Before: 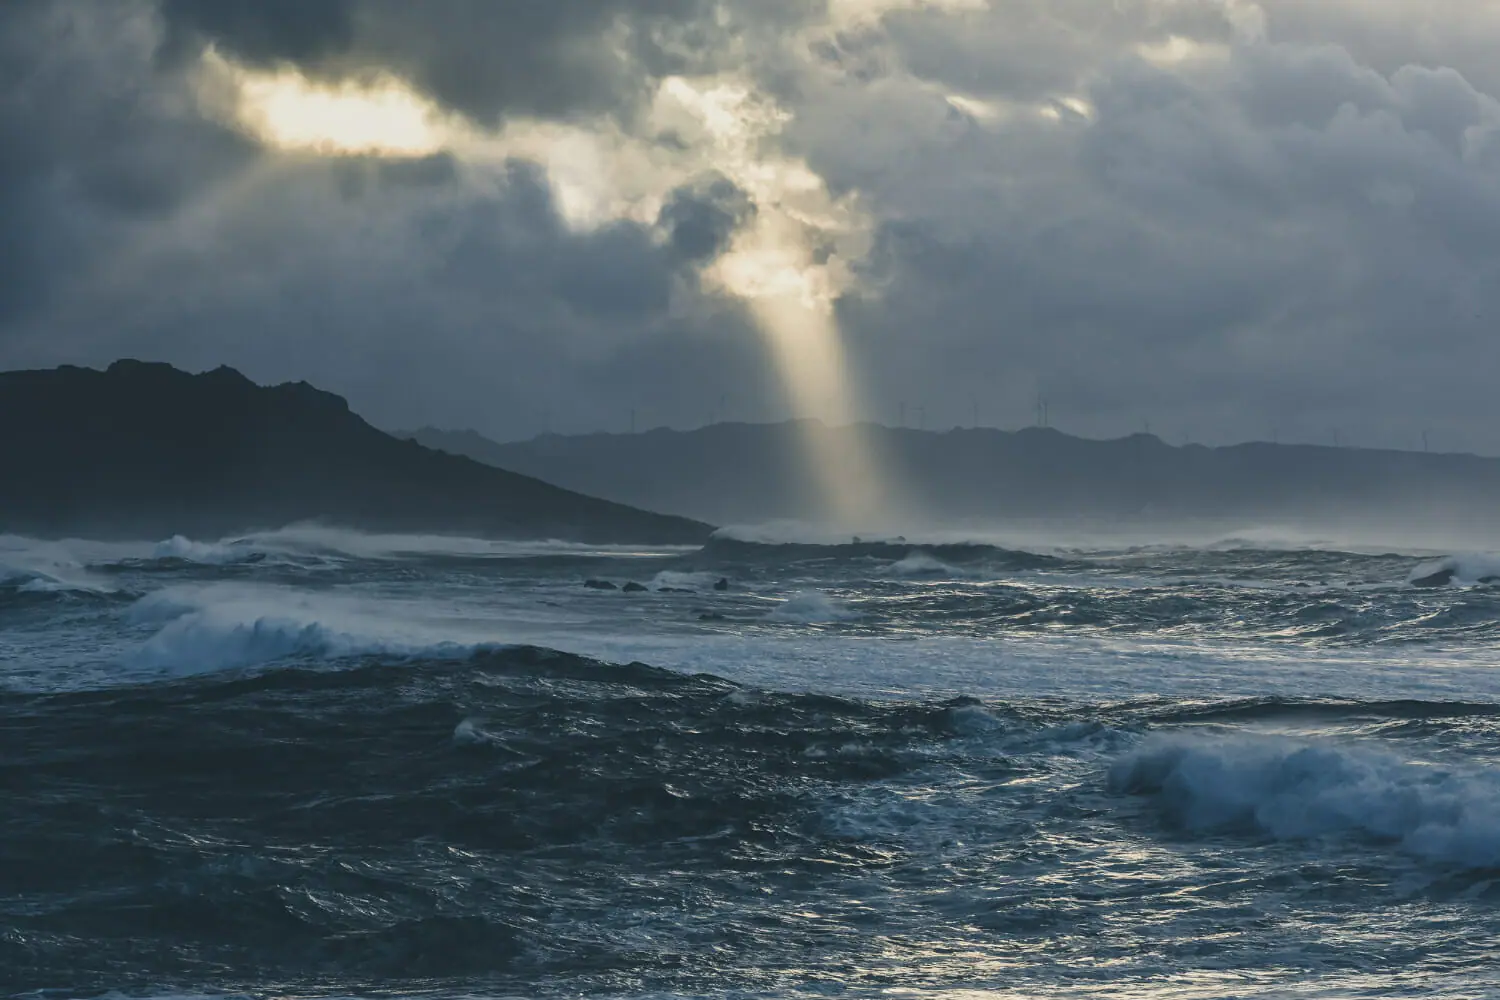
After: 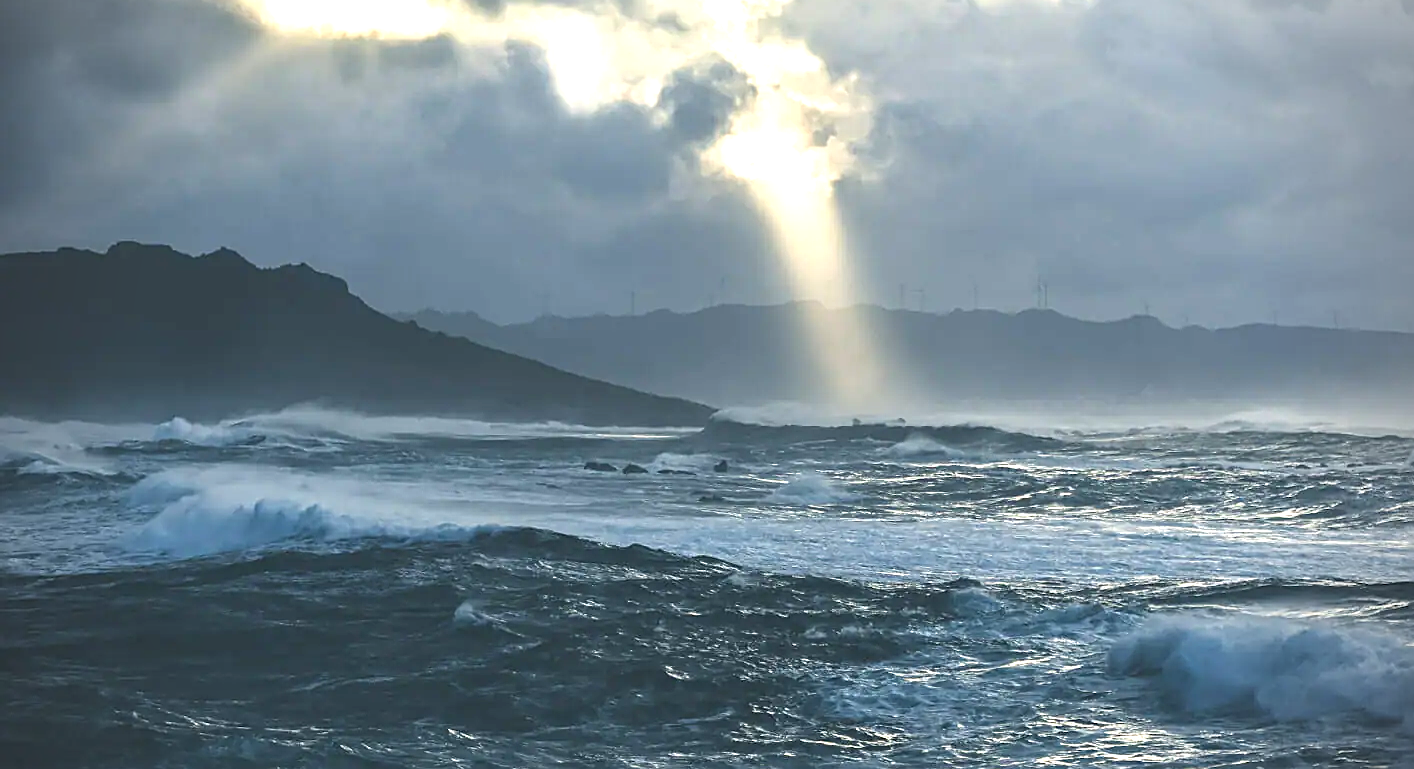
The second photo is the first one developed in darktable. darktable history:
vignetting: unbound false
sharpen: on, module defaults
crop and rotate: angle 0.027°, top 11.855%, right 5.636%, bottom 11.136%
exposure: black level correction 0, exposure 1.106 EV, compensate highlight preservation false
